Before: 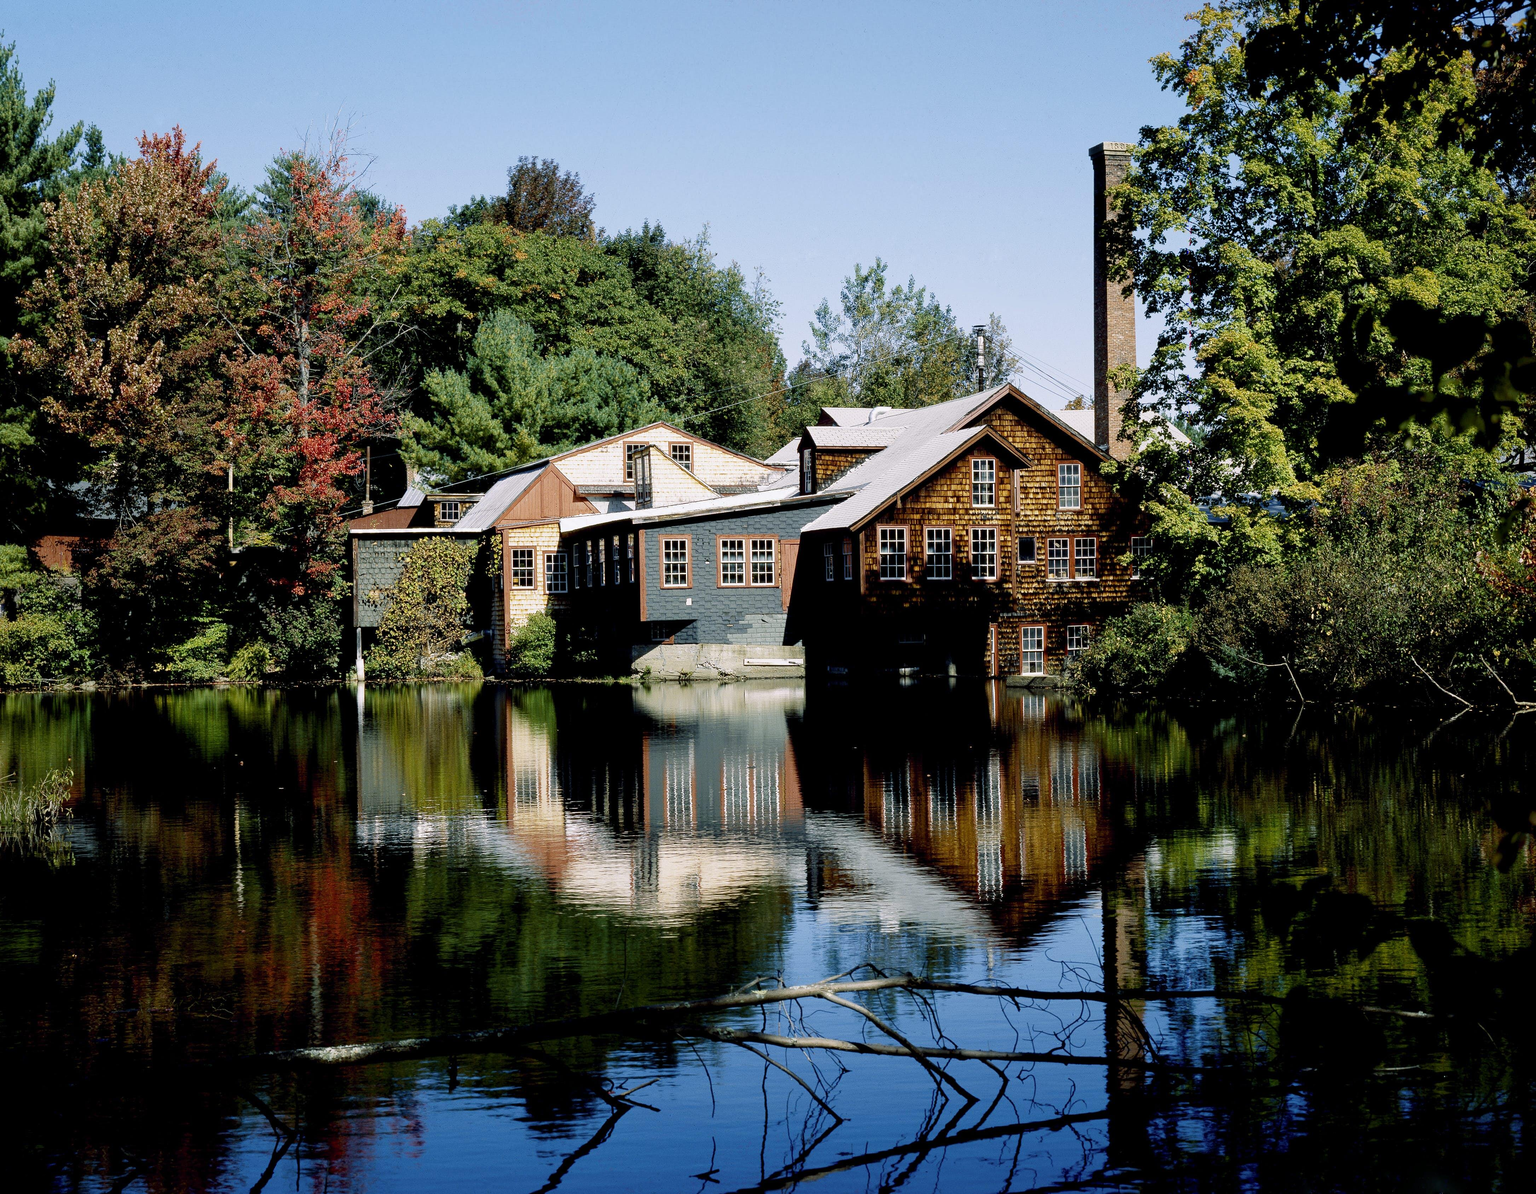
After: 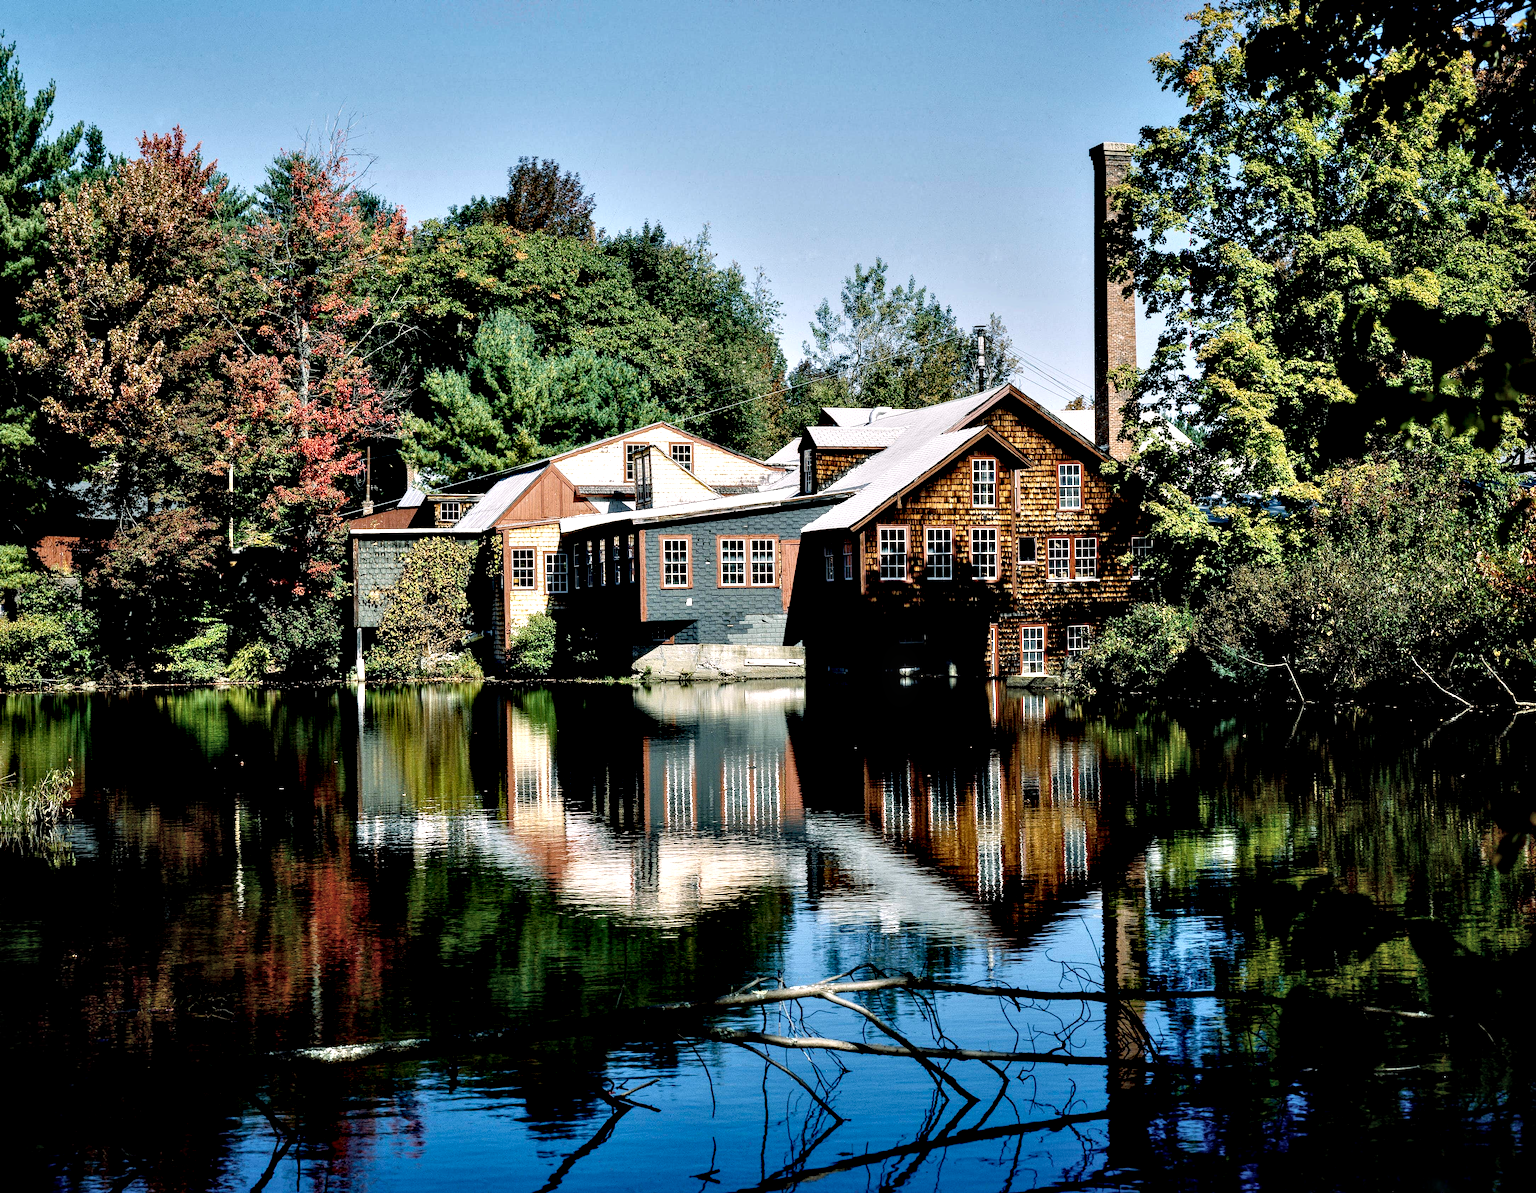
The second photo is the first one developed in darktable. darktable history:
contrast equalizer: octaves 7, y [[0.609, 0.611, 0.615, 0.613, 0.607, 0.603], [0.504, 0.498, 0.496, 0.499, 0.506, 0.516], [0 ×6], [0 ×6], [0 ×6]]
local contrast: on, module defaults
